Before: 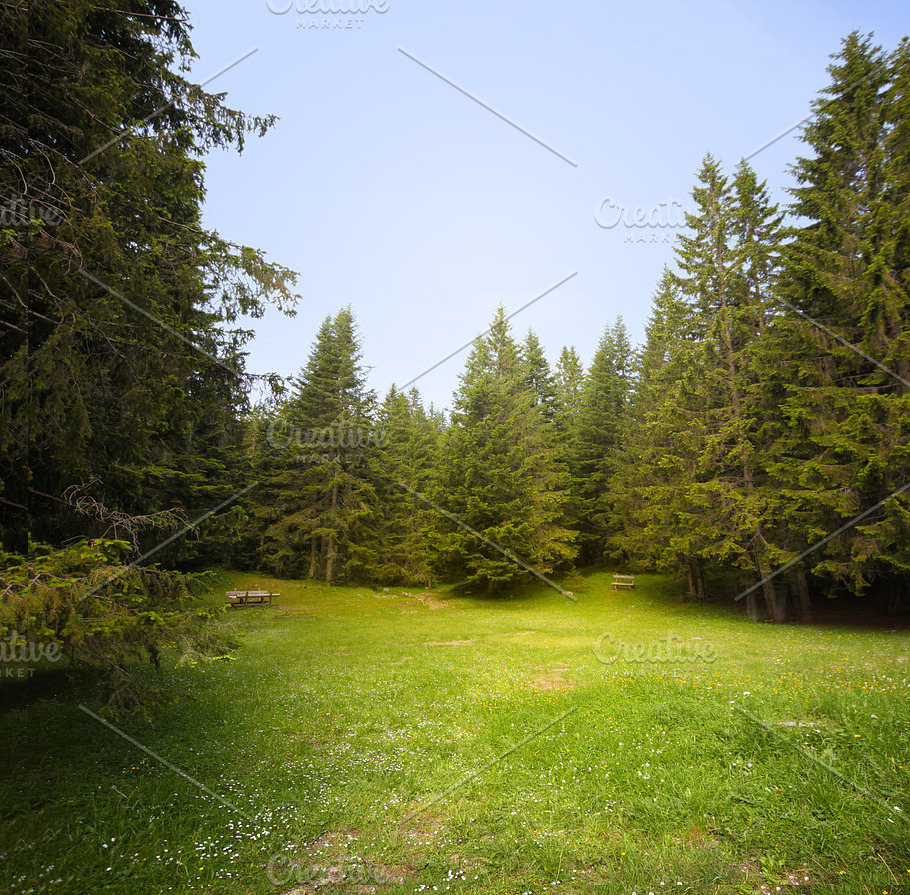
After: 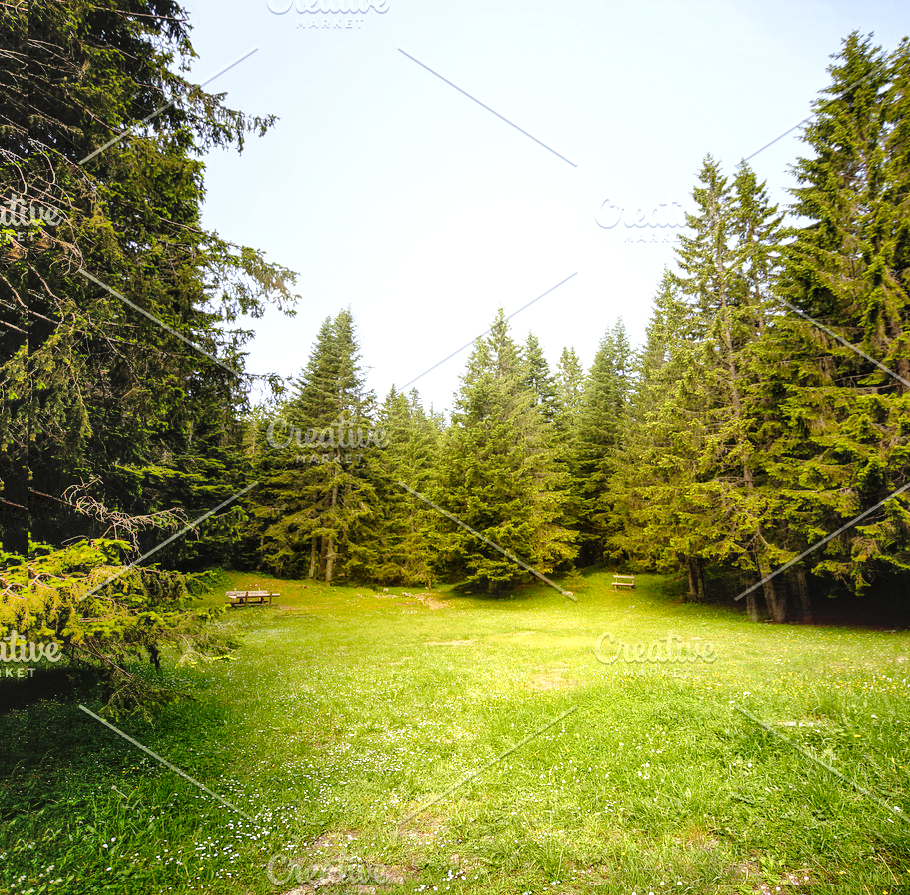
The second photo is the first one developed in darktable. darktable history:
tone curve: curves: ch0 [(0, 0) (0.003, 0.025) (0.011, 0.027) (0.025, 0.032) (0.044, 0.037) (0.069, 0.044) (0.1, 0.054) (0.136, 0.084) (0.177, 0.128) (0.224, 0.196) (0.277, 0.281) (0.335, 0.376) (0.399, 0.461) (0.468, 0.534) (0.543, 0.613) (0.623, 0.692) (0.709, 0.77) (0.801, 0.849) (0.898, 0.934) (1, 1)], preserve colors none
exposure: black level correction 0.001, exposure 0.5 EV, compensate exposure bias true, compensate highlight preservation false
local contrast: on, module defaults
shadows and highlights: shadows 75, highlights -25, soften with gaussian
